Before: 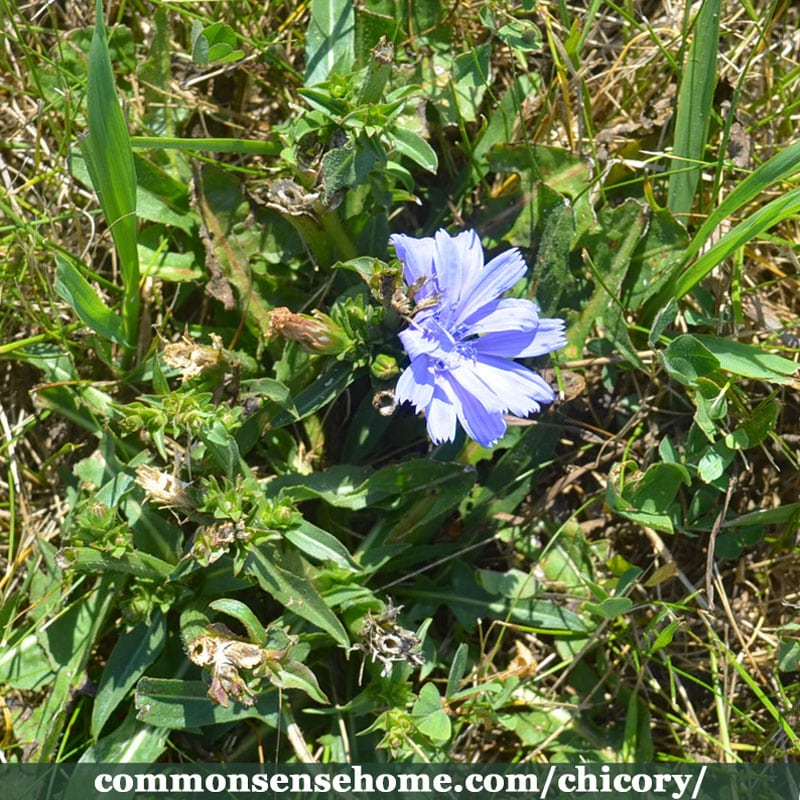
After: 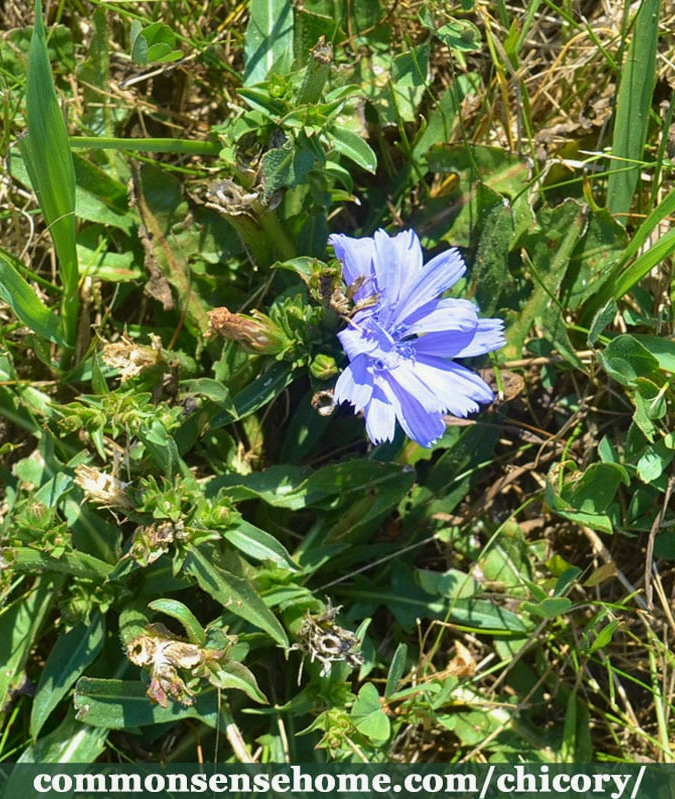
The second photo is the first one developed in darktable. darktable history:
crop: left 7.67%, right 7.831%
velvia: strength 28.82%
exposure: exposure -0.109 EV, compensate highlight preservation false
